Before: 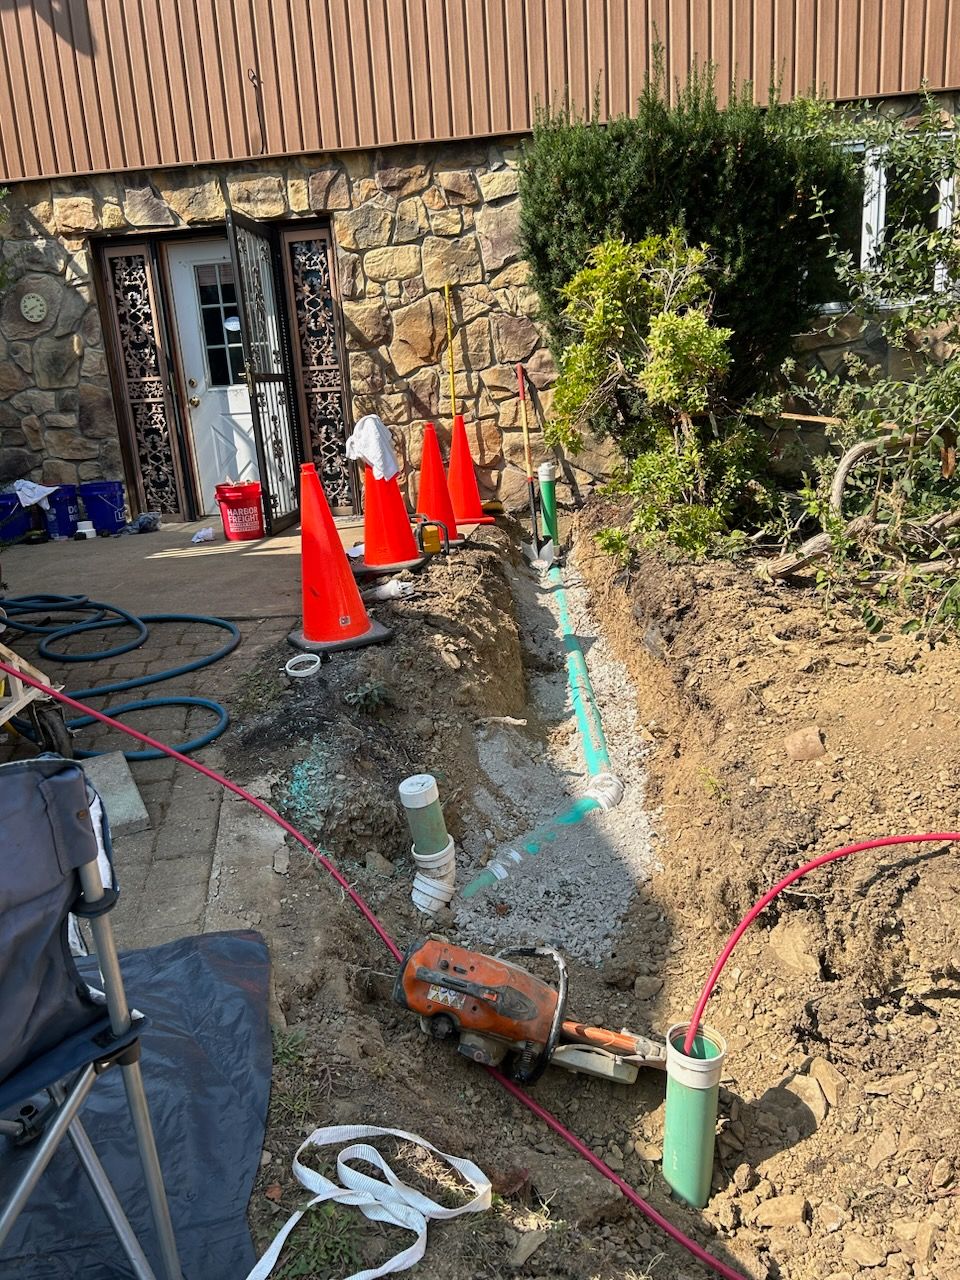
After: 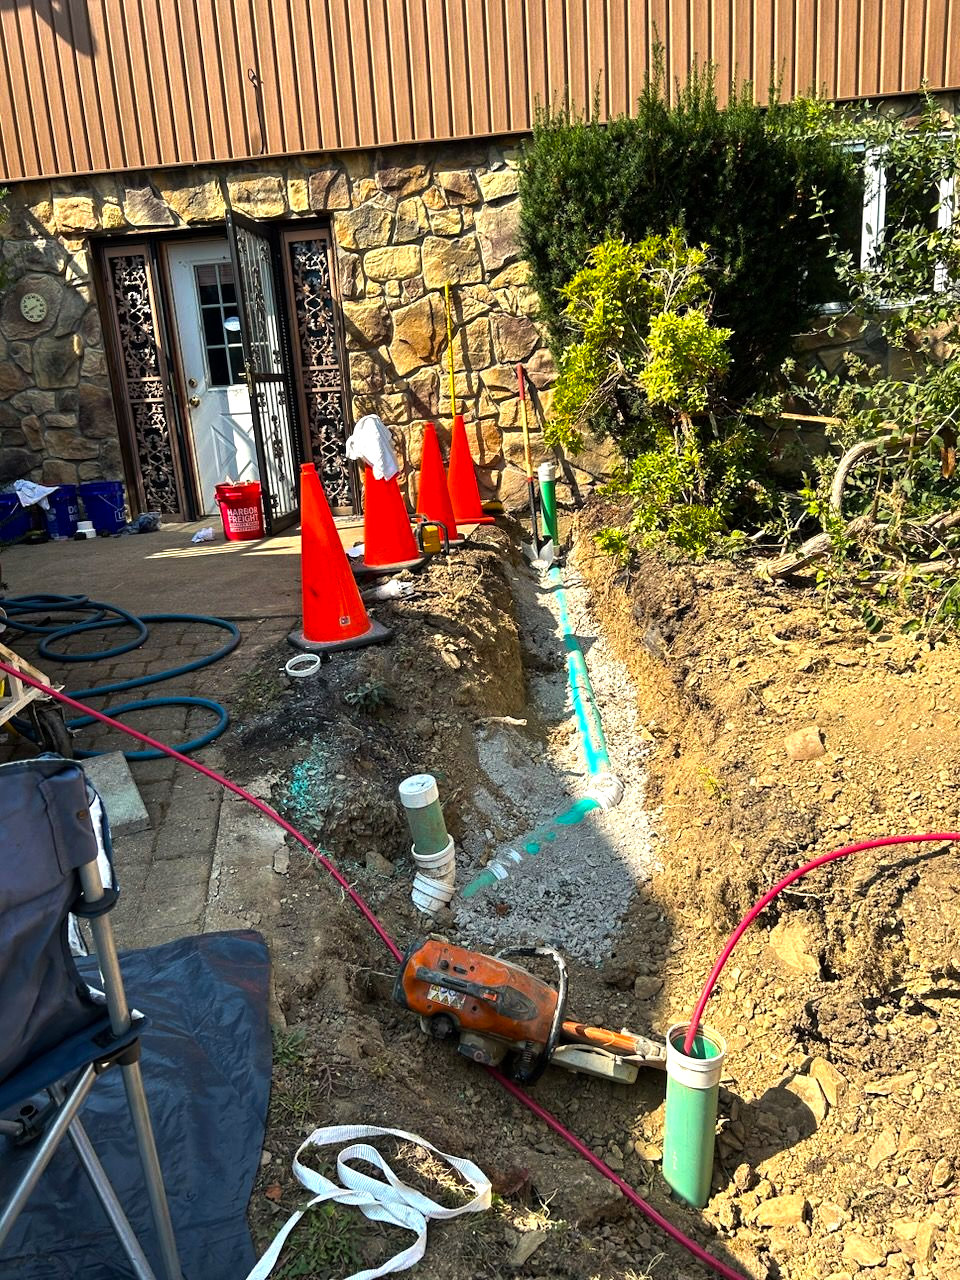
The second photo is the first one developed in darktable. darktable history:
color balance rgb: highlights gain › luminance 7.283%, highlights gain › chroma 1.952%, highlights gain › hue 91.58°, linear chroma grading › shadows 9.409%, linear chroma grading › highlights 9.086%, linear chroma grading › global chroma 14.556%, linear chroma grading › mid-tones 14.855%, perceptual saturation grading › global saturation 0.534%, perceptual brilliance grading › global brilliance 14.262%, perceptual brilliance grading › shadows -35.465%, global vibrance 12.274%
